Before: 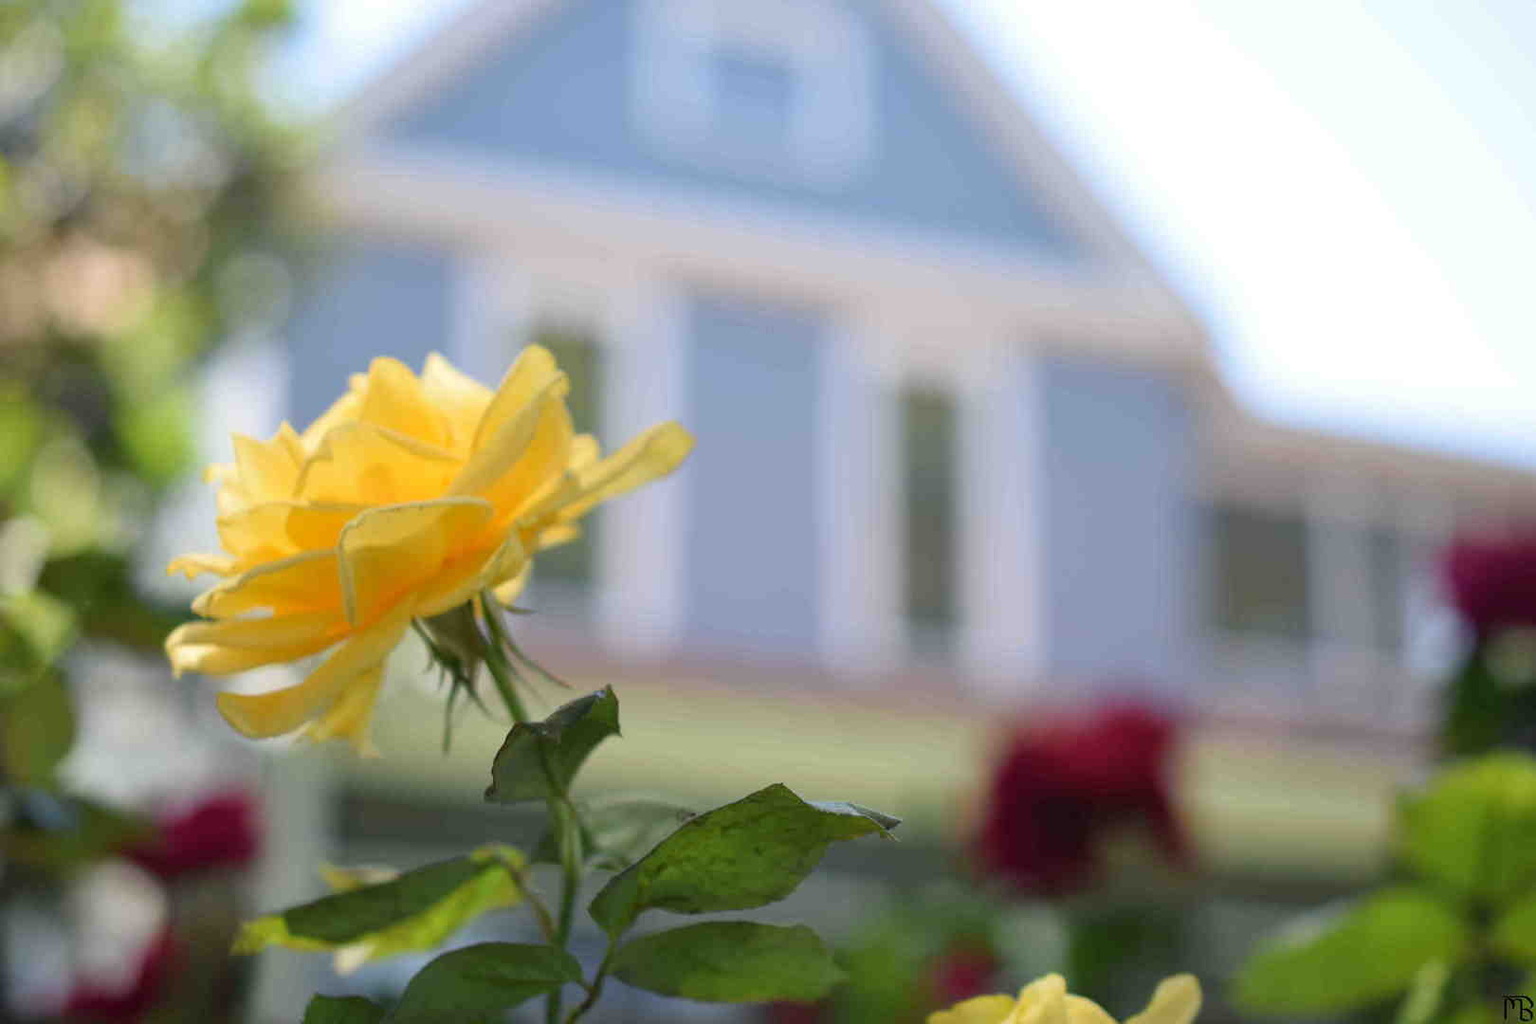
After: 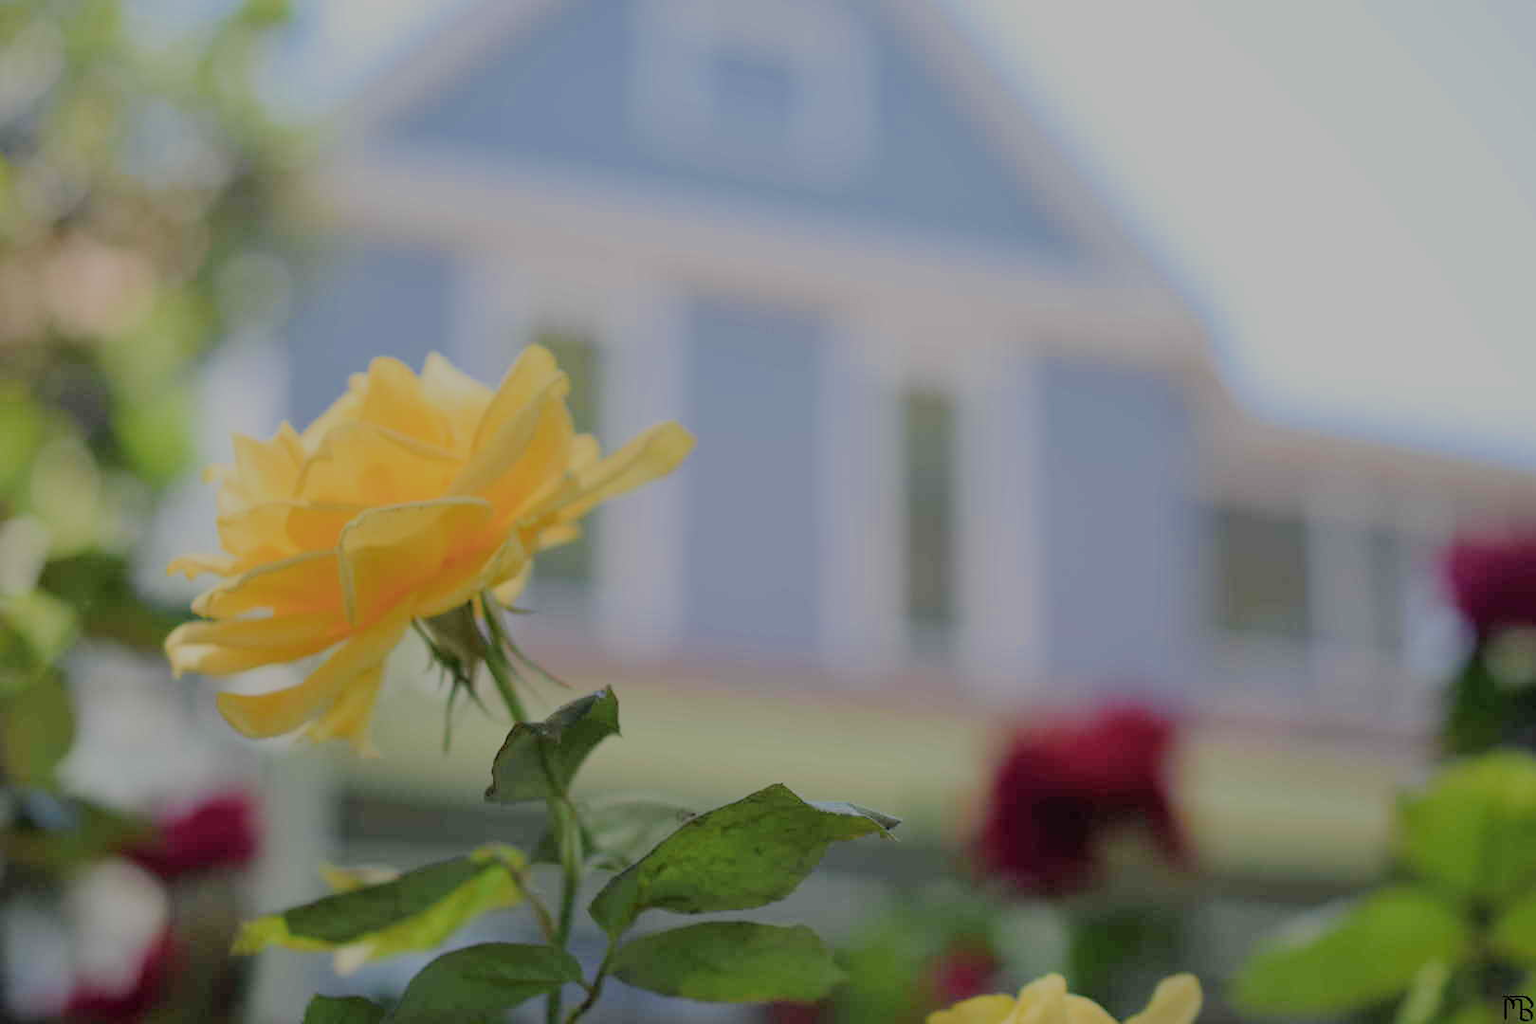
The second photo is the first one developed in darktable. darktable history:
filmic rgb: black relative exposure -7.96 EV, white relative exposure 8.05 EV, hardness 2.46, latitude 10.19%, contrast 0.725, highlights saturation mix 9.98%, shadows ↔ highlights balance 2.07%
